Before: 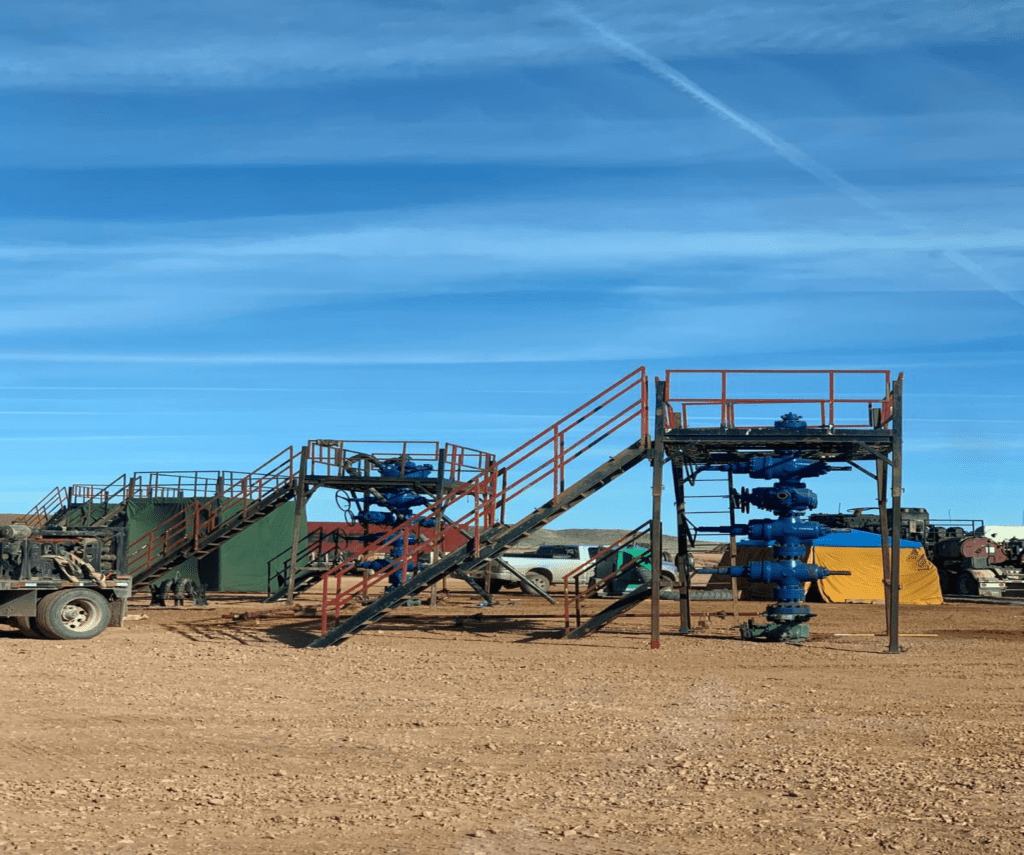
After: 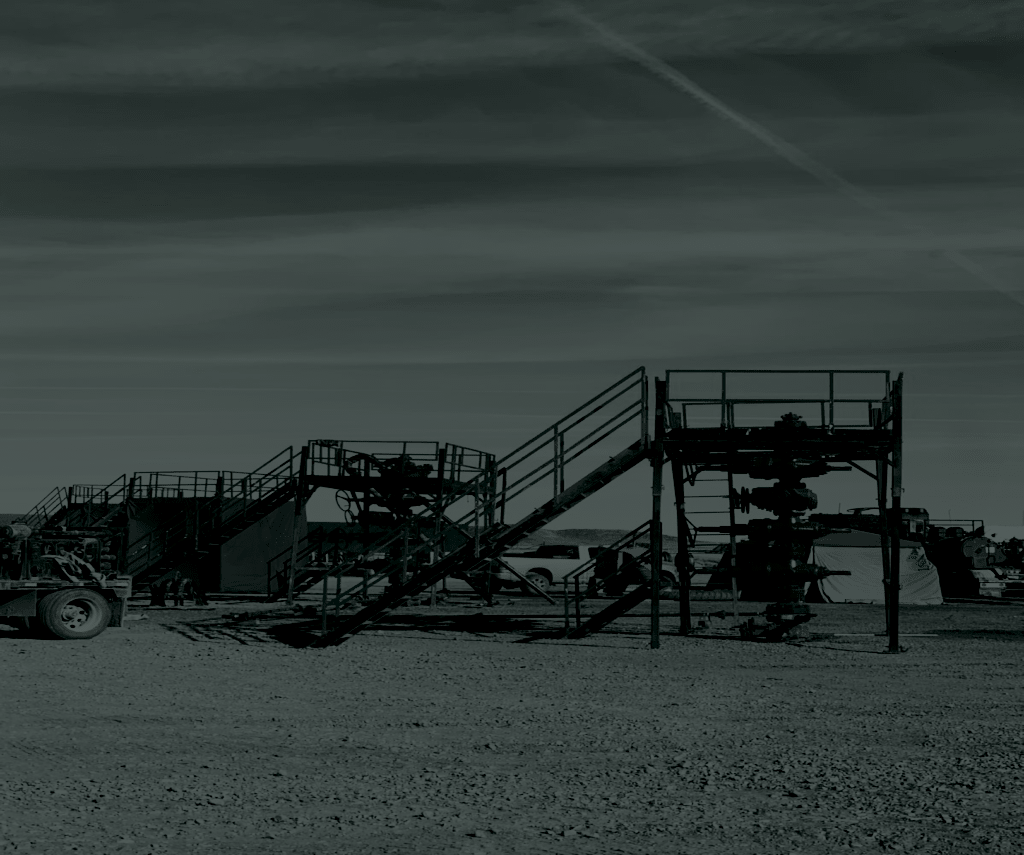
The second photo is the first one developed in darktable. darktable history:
contrast brightness saturation: contrast 0.39, brightness 0.1
colorize: hue 90°, saturation 19%, lightness 1.59%, version 1
